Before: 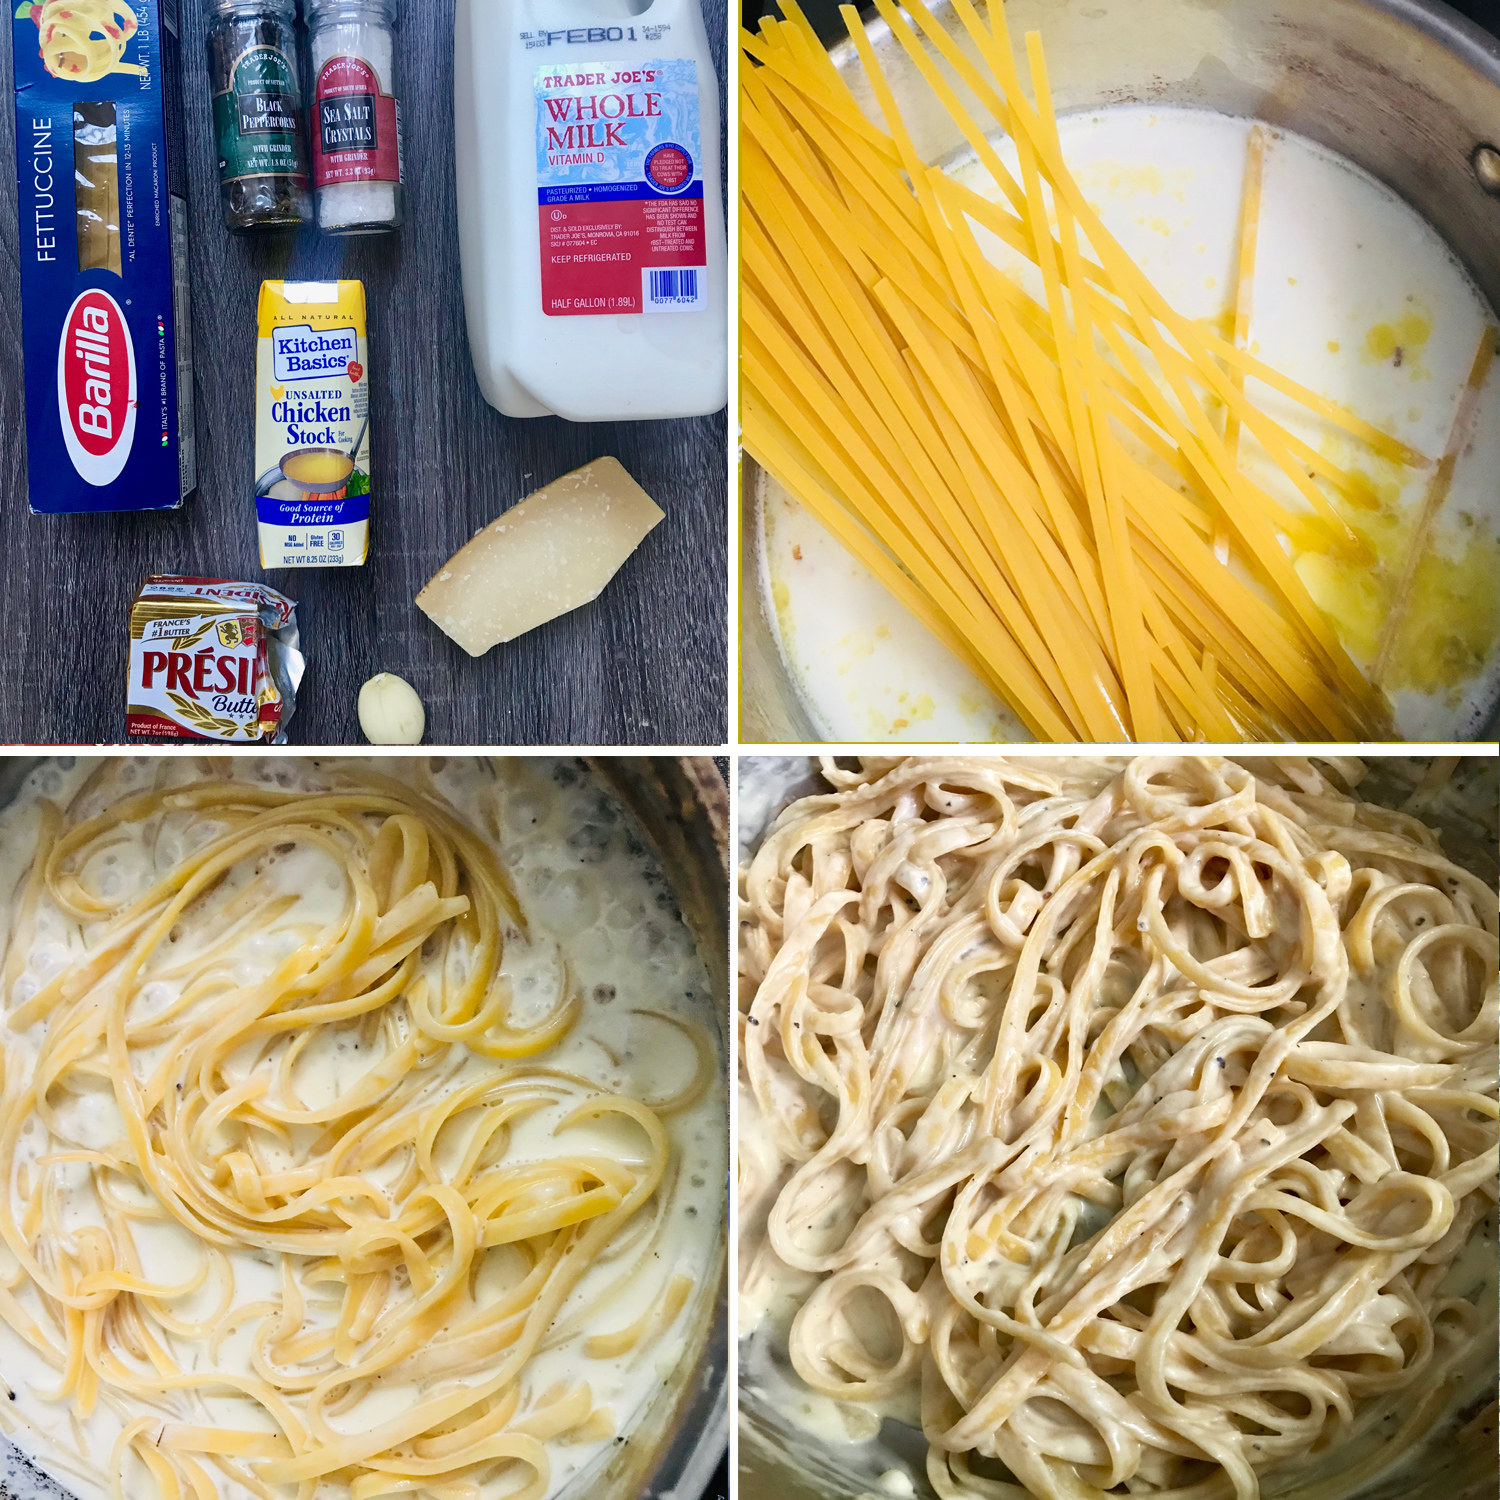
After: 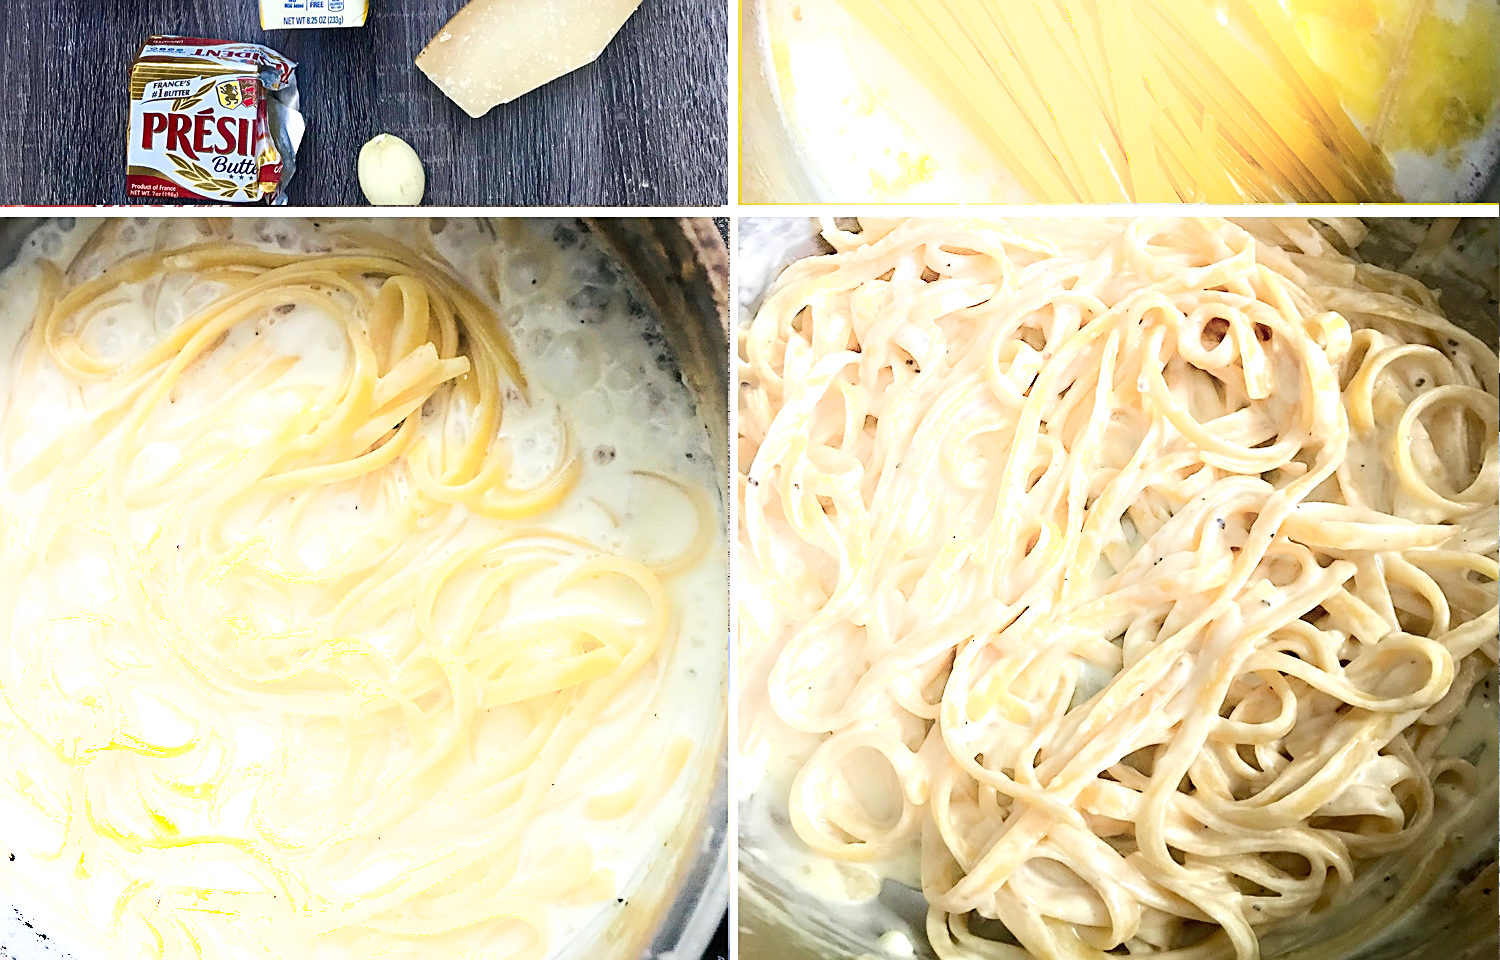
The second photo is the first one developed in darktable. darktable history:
shadows and highlights: shadows -53.62, highlights 84.64, soften with gaussian
exposure: black level correction 0.001, exposure 0.498 EV, compensate highlight preservation false
crop and rotate: top 35.98%
sharpen: on, module defaults
